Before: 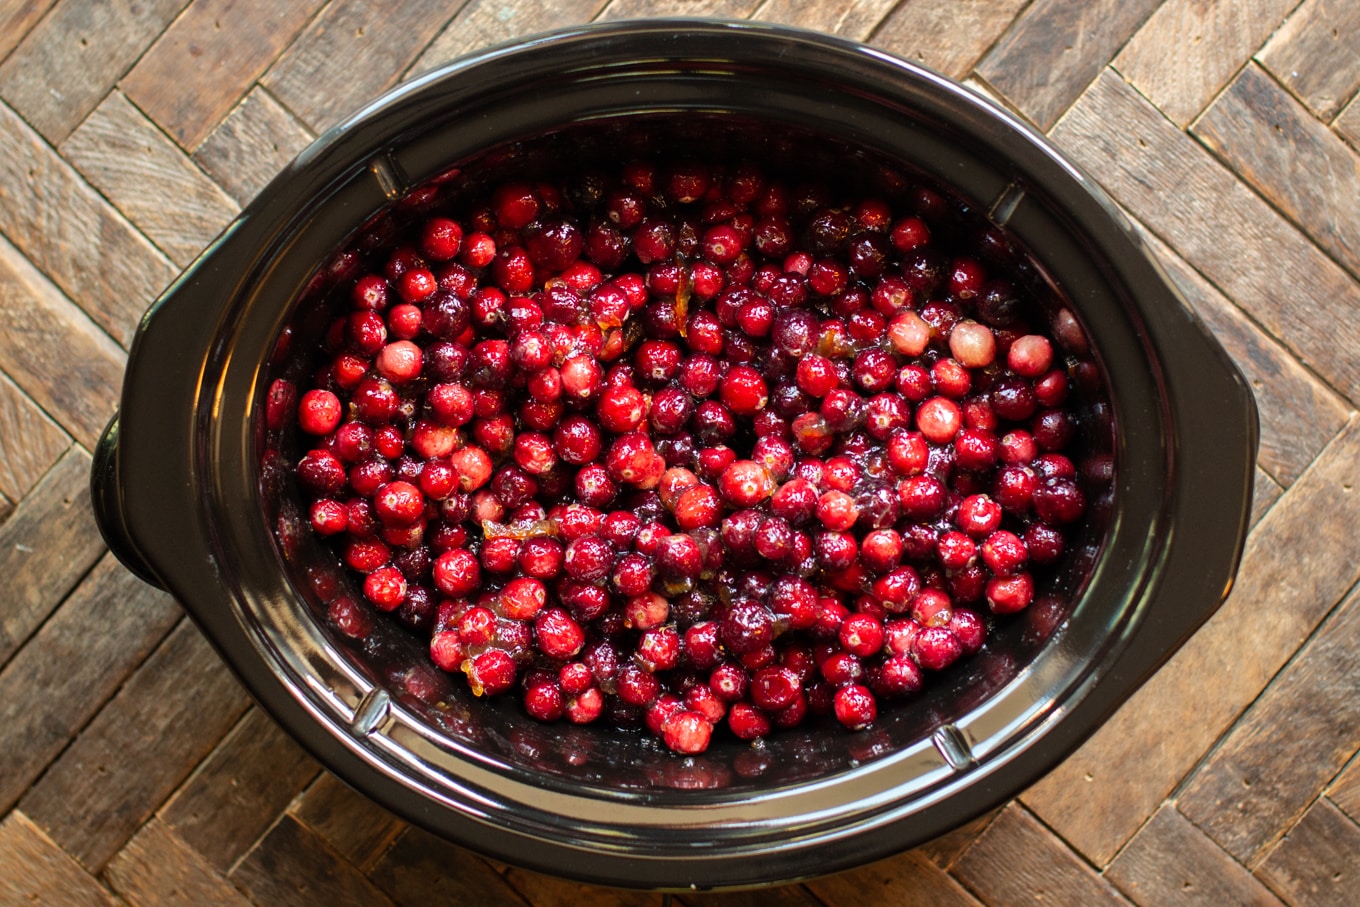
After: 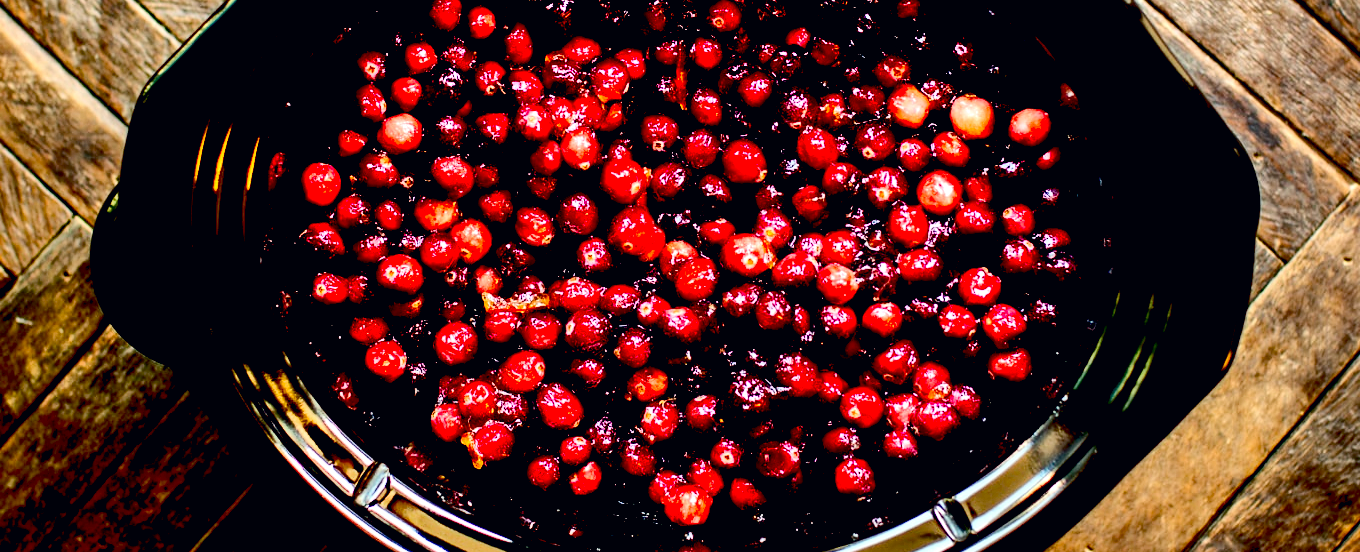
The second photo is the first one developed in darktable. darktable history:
crop and rotate: top 25.062%, bottom 14.06%
shadows and highlights: soften with gaussian
exposure: black level correction 0.1, exposure -0.085 EV, compensate highlight preservation false
tone equalizer: -8 EV -0.388 EV, -7 EV -0.388 EV, -6 EV -0.305 EV, -5 EV -0.209 EV, -3 EV 0.226 EV, -2 EV 0.31 EV, -1 EV 0.382 EV, +0 EV 0.388 EV, edges refinement/feathering 500, mask exposure compensation -1.57 EV, preserve details guided filter
color correction: highlights a* 0.501, highlights b* 2.73, shadows a* -1.3, shadows b* -4.17
base curve: preserve colors none
contrast brightness saturation: contrast 0.203, brightness -0.11, saturation 0.1
